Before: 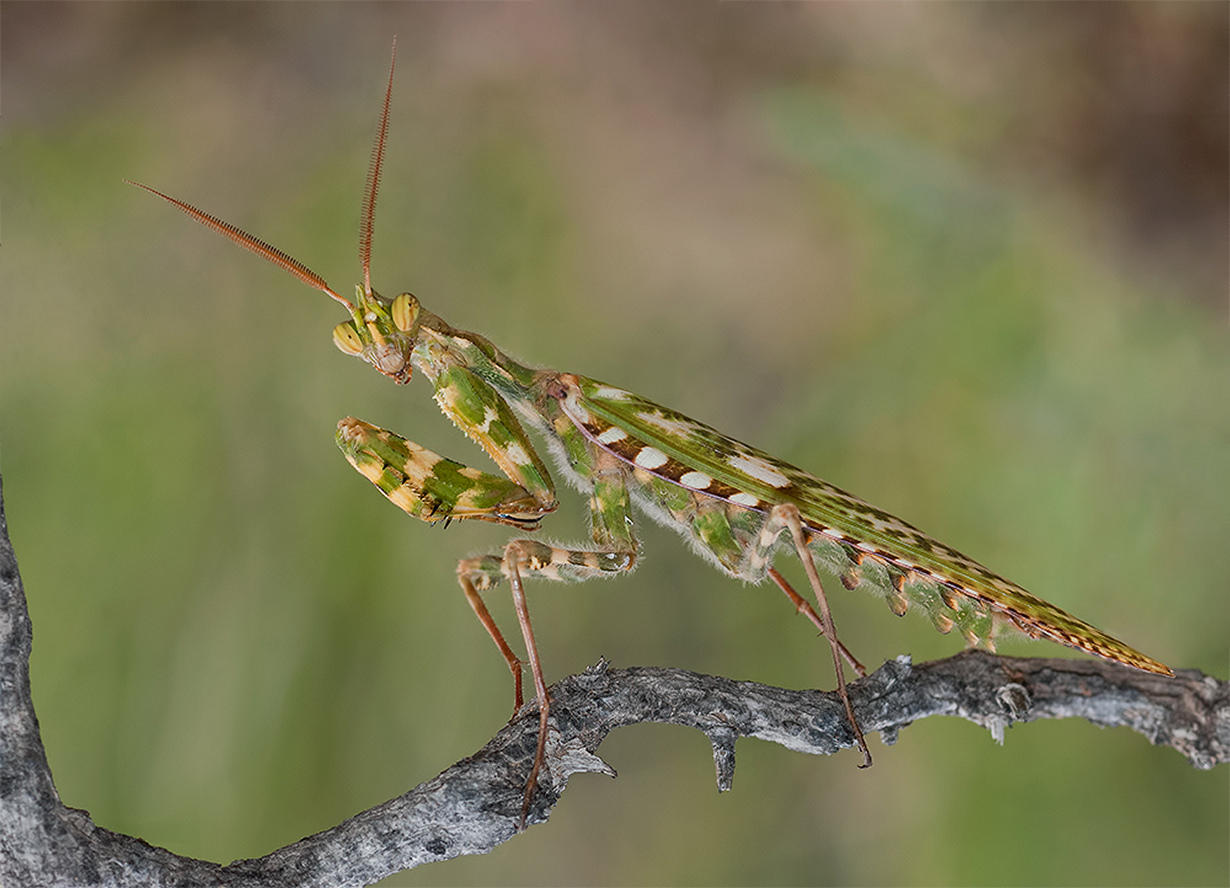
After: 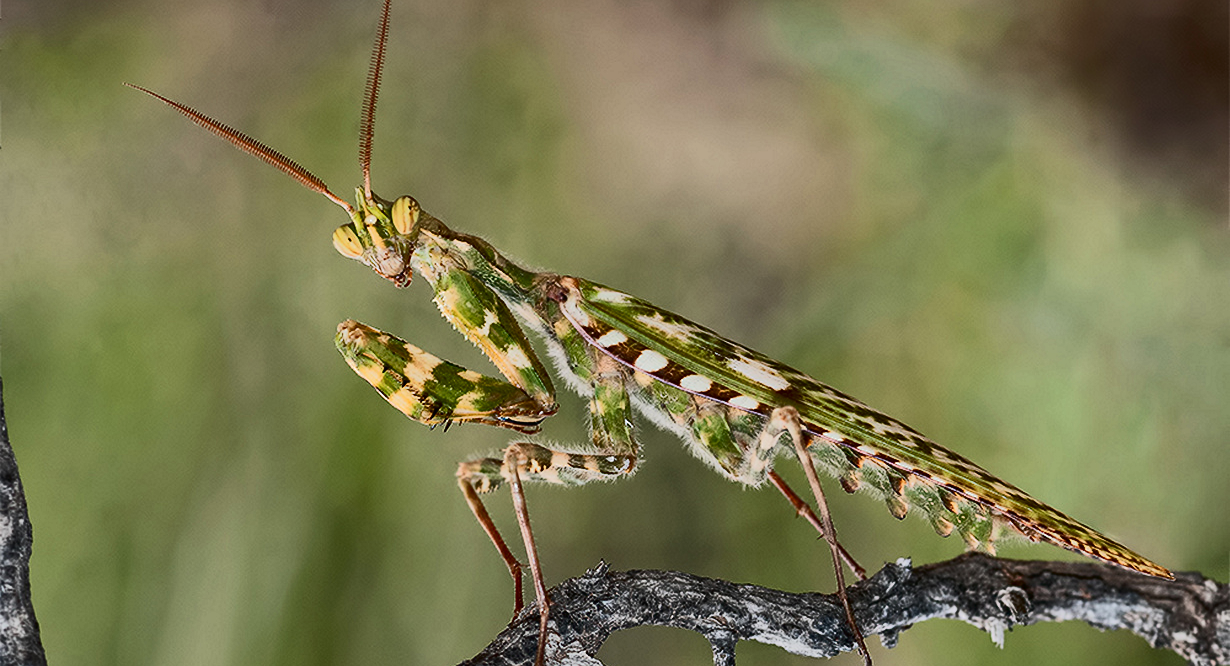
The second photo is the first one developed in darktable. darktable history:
exposure: exposure 0.127 EV, compensate highlight preservation false
tone curve: curves: ch0 [(0, 0) (0.003, 0.006) (0.011, 0.006) (0.025, 0.008) (0.044, 0.014) (0.069, 0.02) (0.1, 0.025) (0.136, 0.037) (0.177, 0.053) (0.224, 0.086) (0.277, 0.13) (0.335, 0.189) (0.399, 0.253) (0.468, 0.375) (0.543, 0.521) (0.623, 0.671) (0.709, 0.789) (0.801, 0.841) (0.898, 0.889) (1, 1)], color space Lab, independent channels, preserve colors none
crop: top 11.023%, bottom 13.9%
shadows and highlights: shadows 37.3, highlights -26.73, soften with gaussian
